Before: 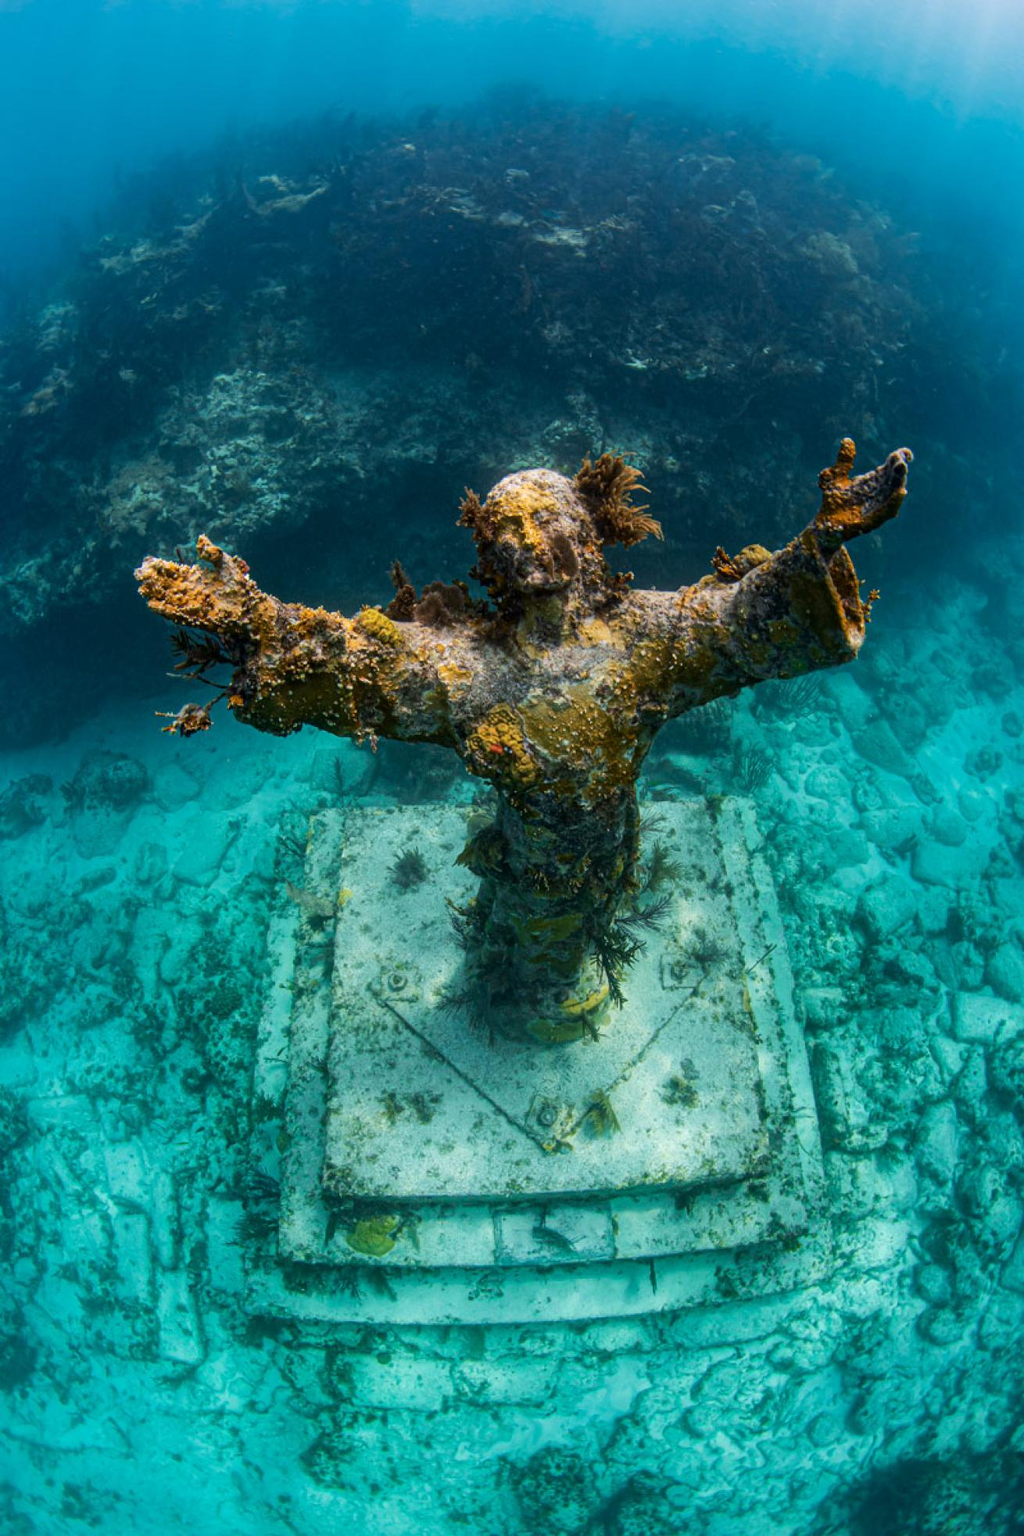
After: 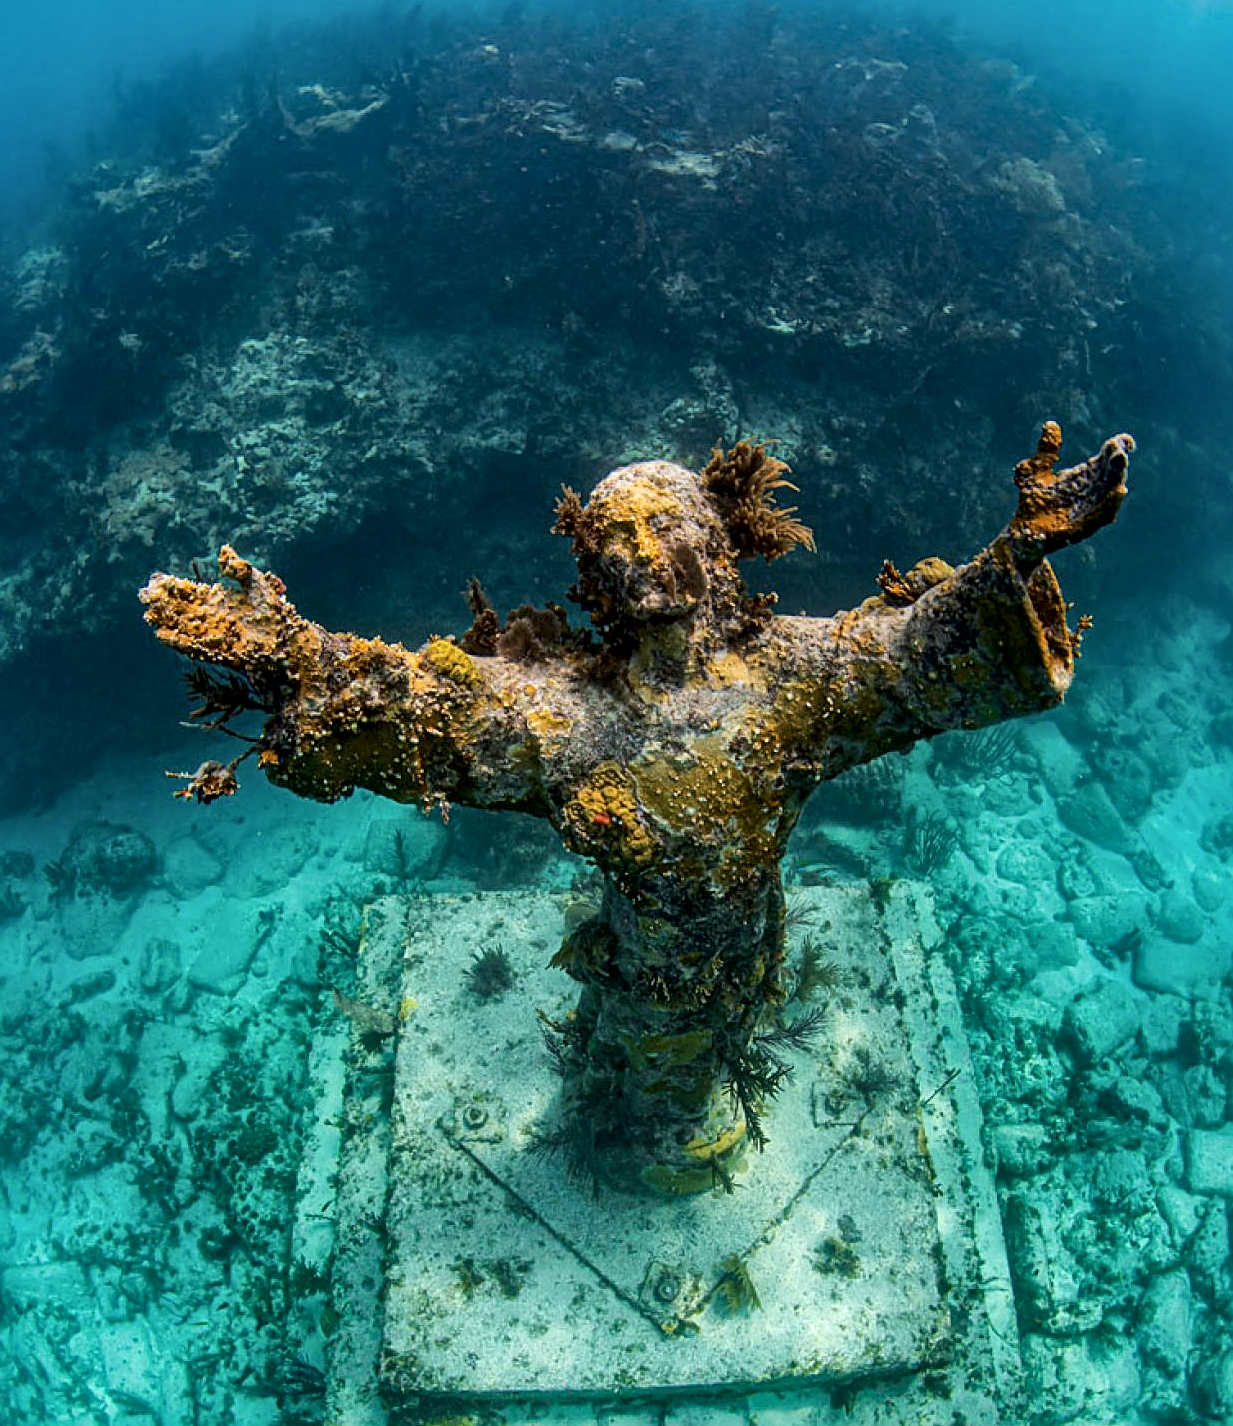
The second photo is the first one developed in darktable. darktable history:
color correction: highlights b* 2.95
local contrast: mode bilateral grid, contrast 21, coarseness 51, detail 149%, midtone range 0.2
sharpen: on, module defaults
crop: left 2.574%, top 7.122%, right 3.277%, bottom 20.259%
